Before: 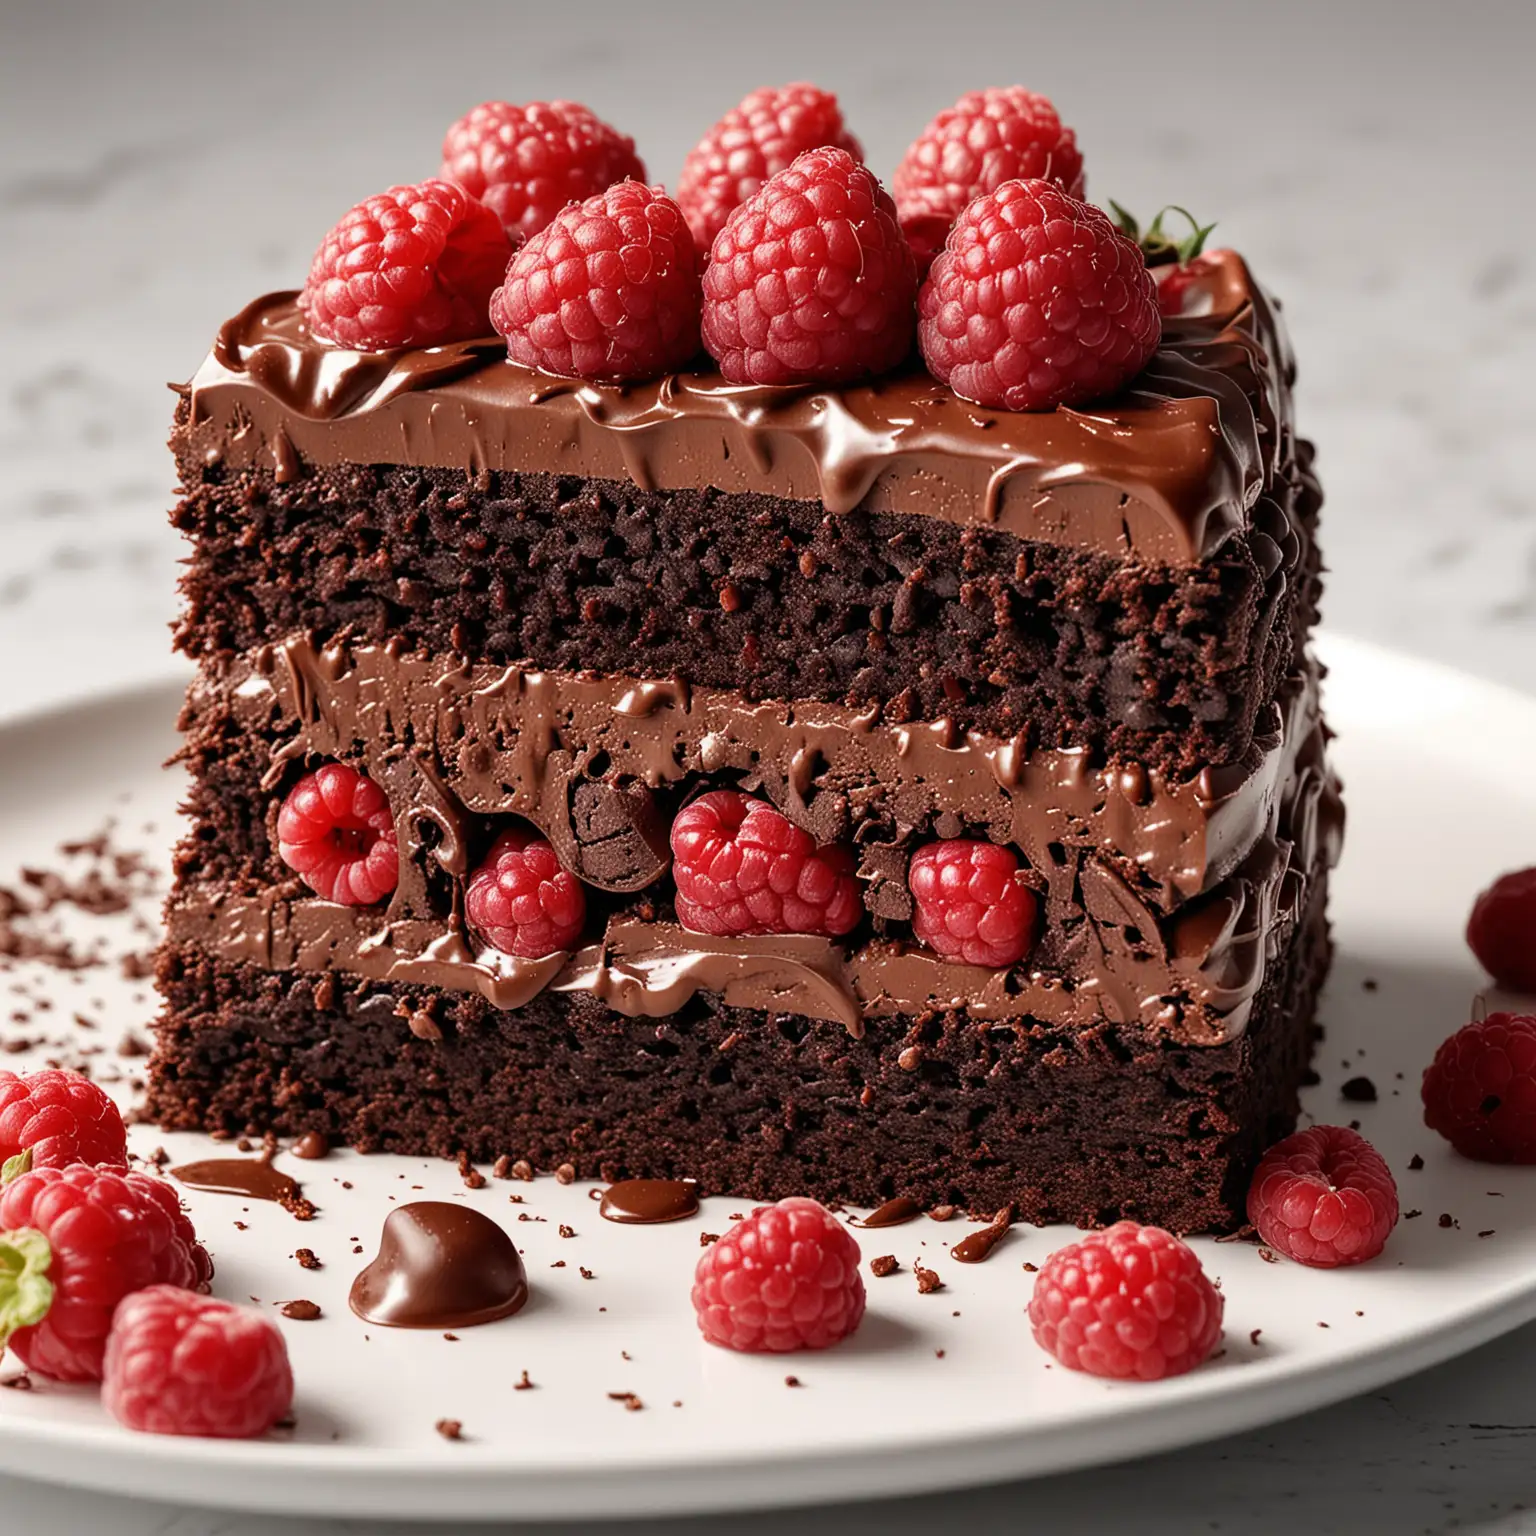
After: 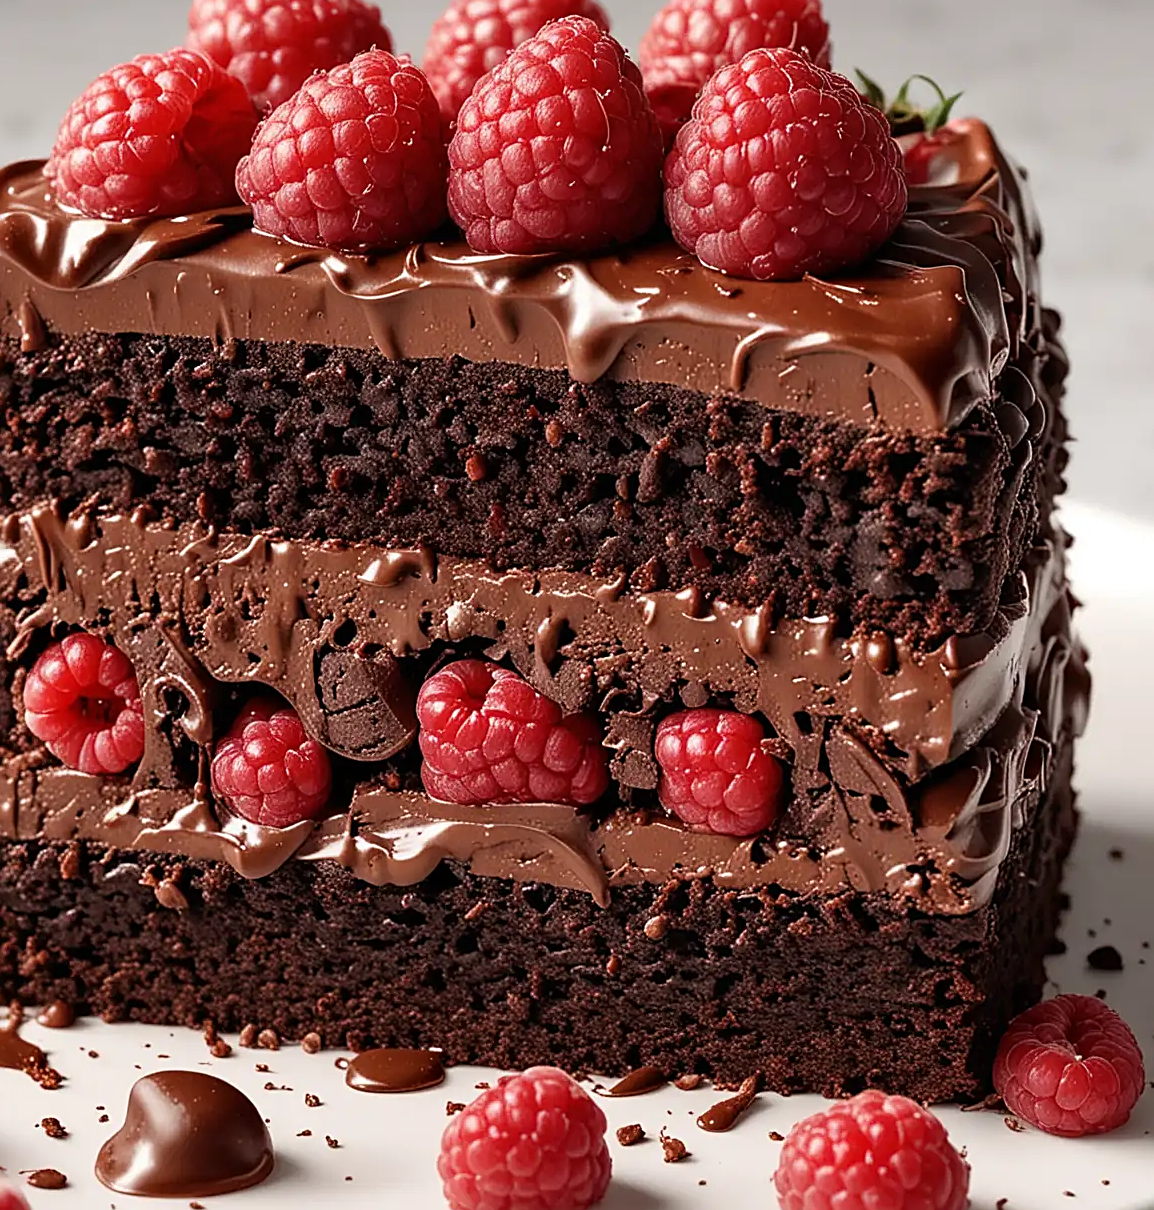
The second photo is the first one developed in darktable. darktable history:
crop: left 16.543%, top 8.562%, right 8.317%, bottom 12.616%
sharpen: on, module defaults
